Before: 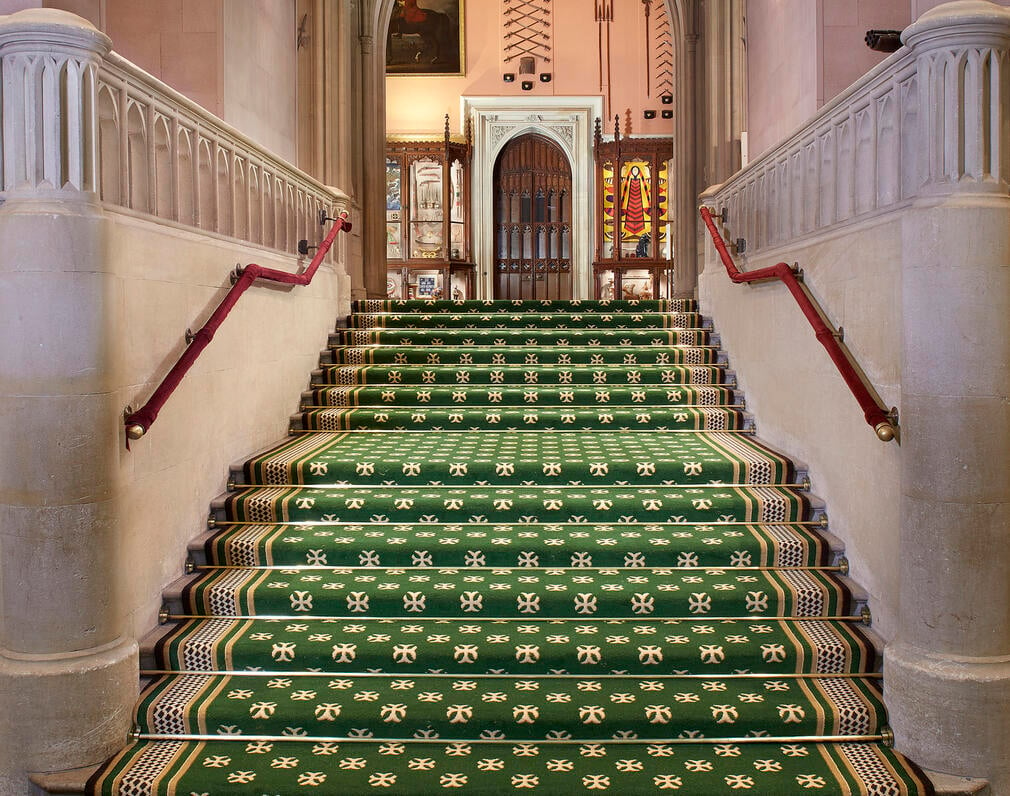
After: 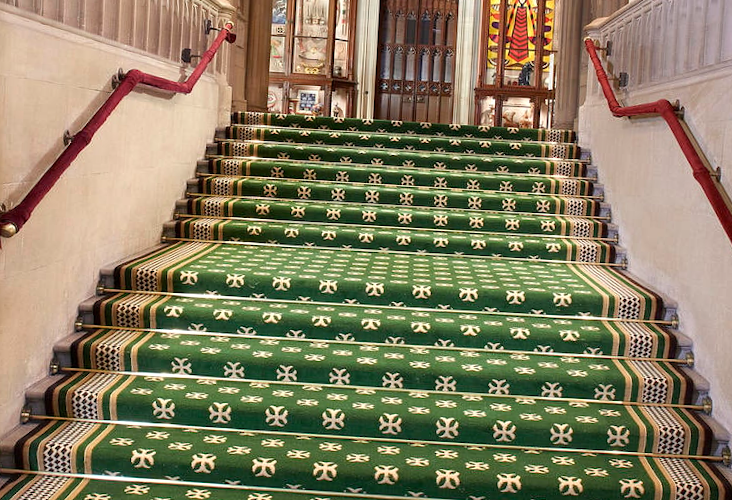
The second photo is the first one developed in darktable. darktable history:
crop and rotate: angle -3.37°, left 9.79%, top 20.73%, right 12.42%, bottom 11.82%
exposure: exposure 0.2 EV, compensate highlight preservation false
